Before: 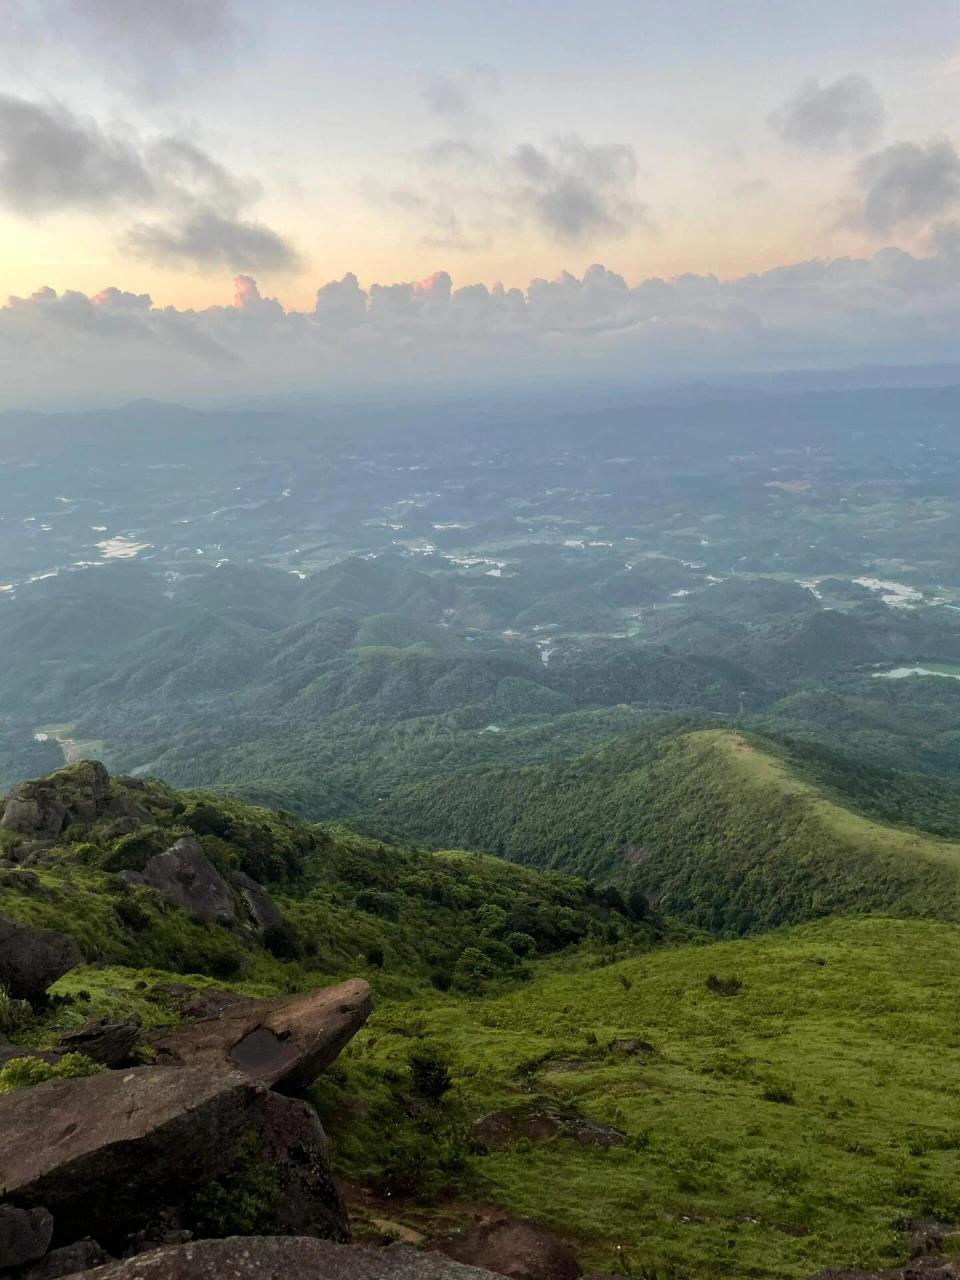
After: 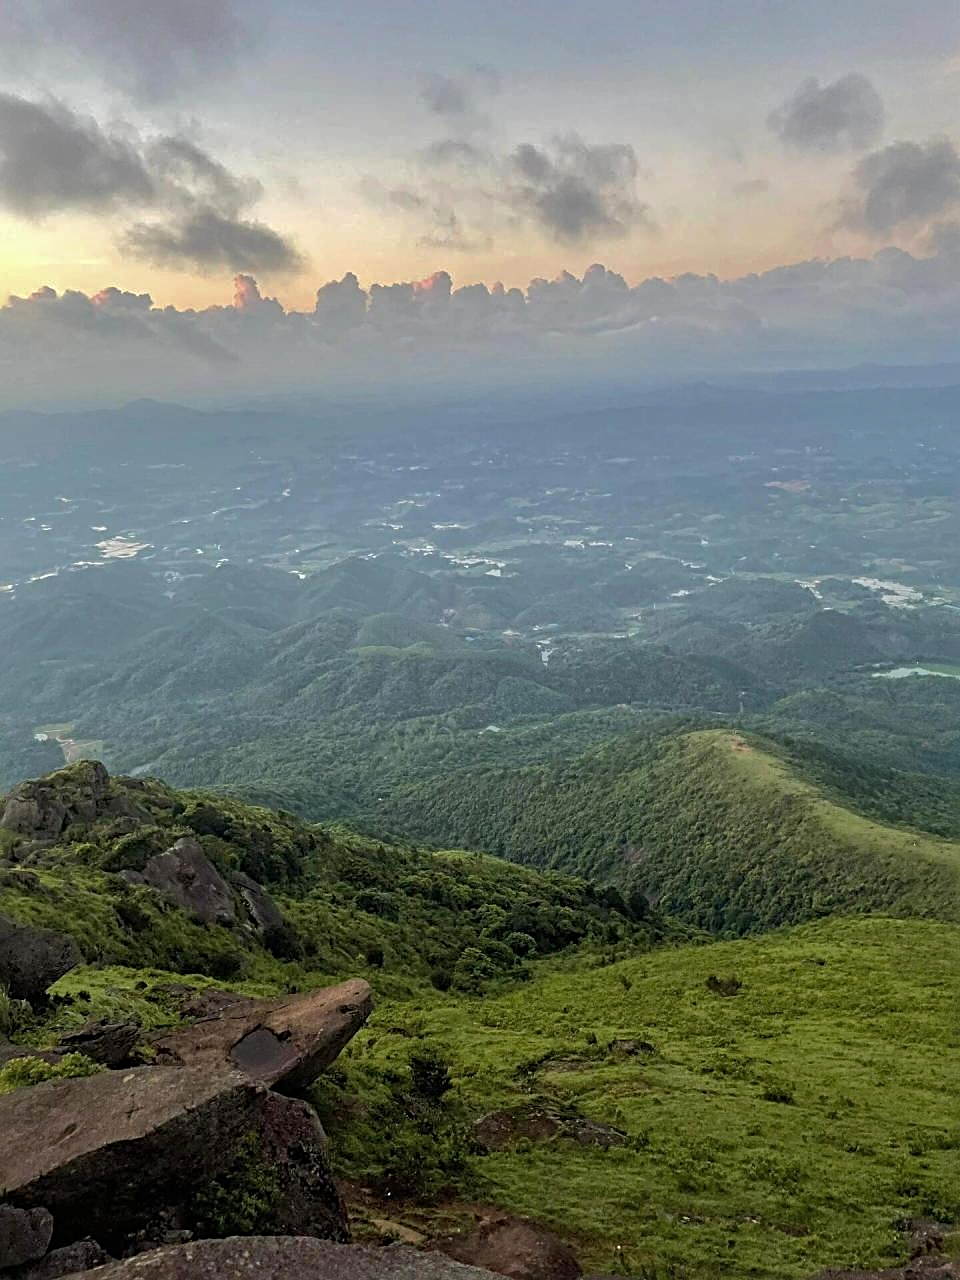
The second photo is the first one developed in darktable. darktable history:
shadows and highlights: shadows 40, highlights -60
sharpen: radius 2.817, amount 0.715
